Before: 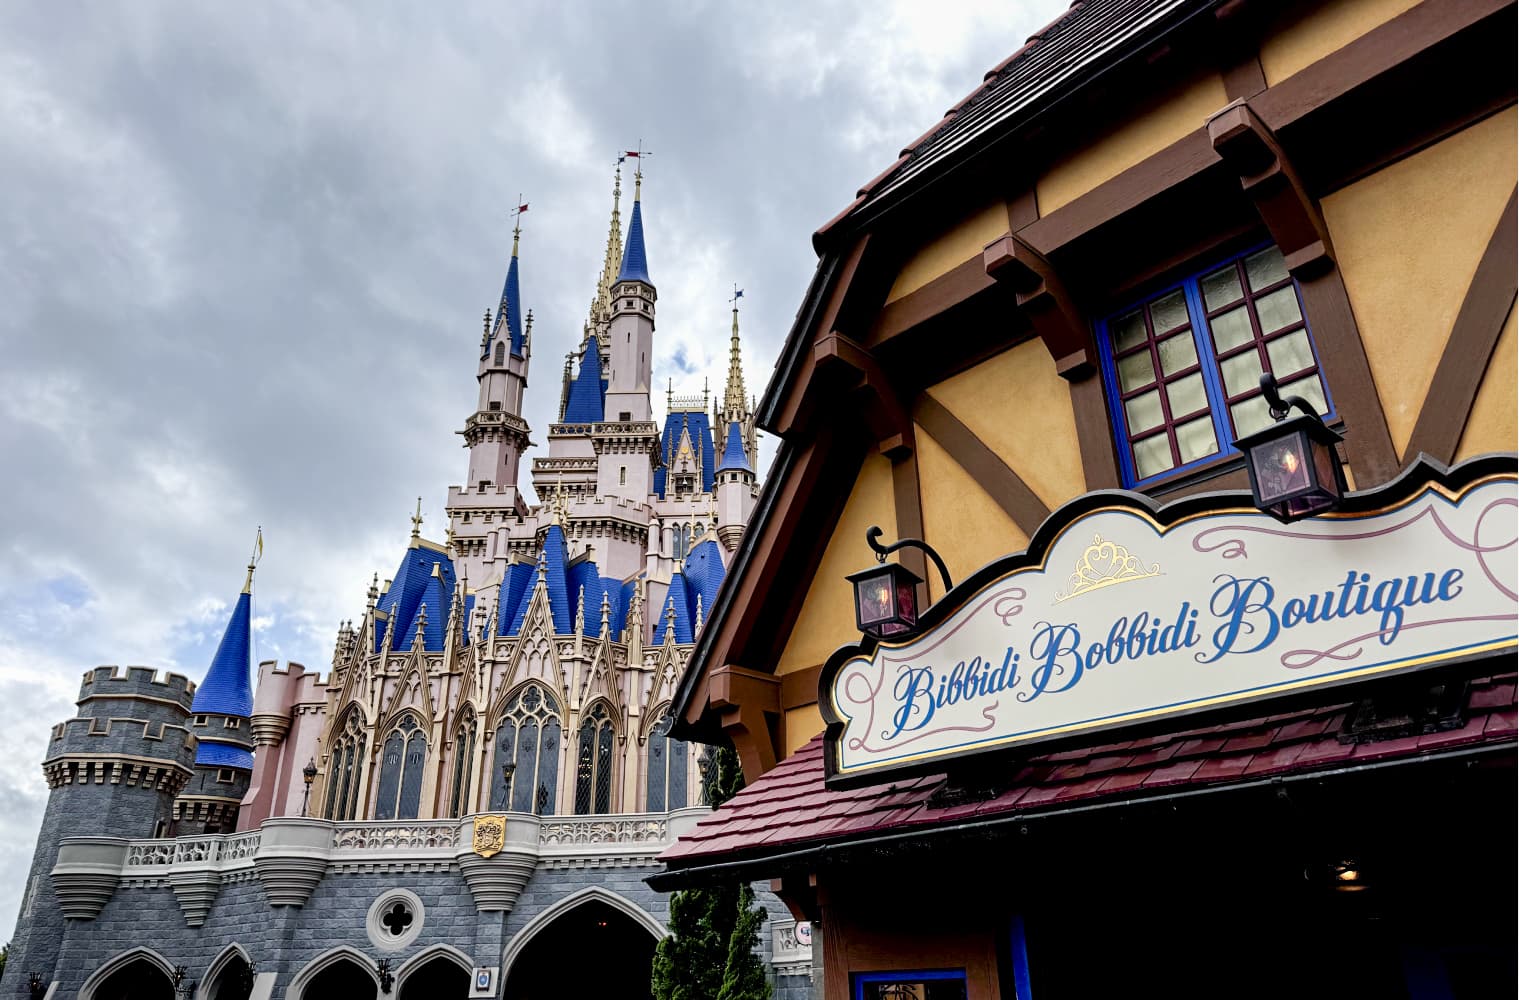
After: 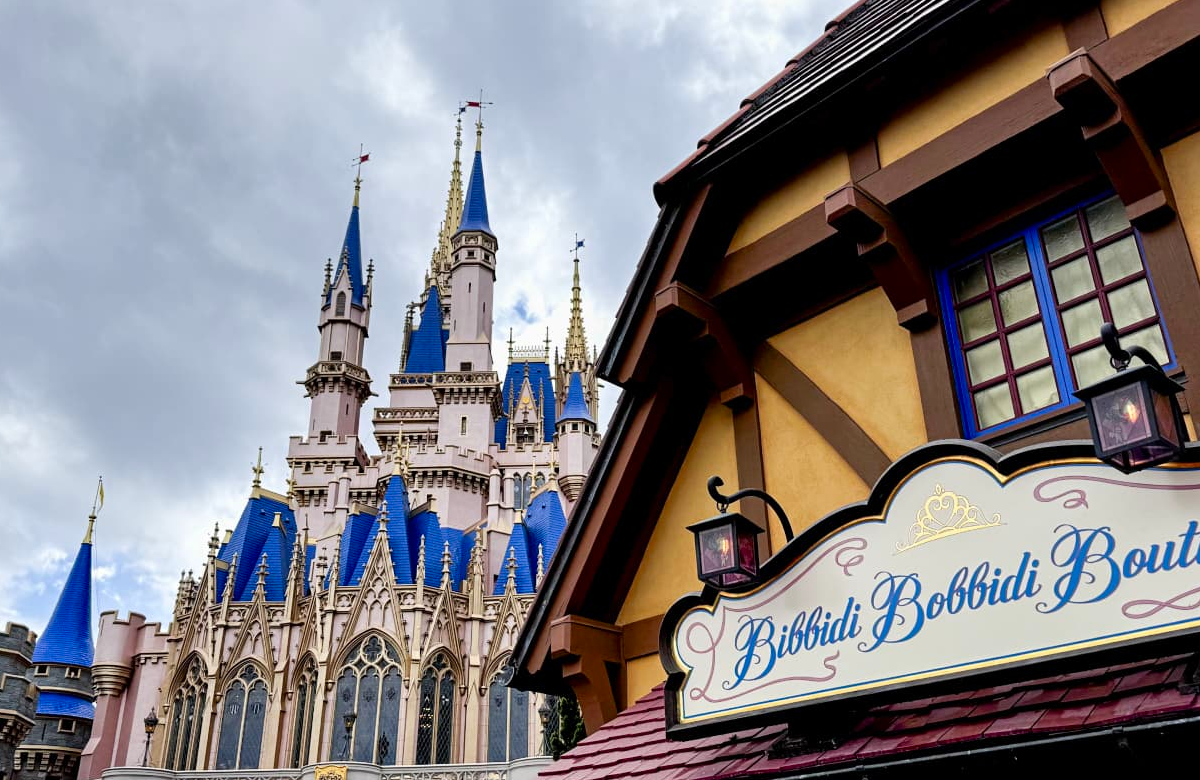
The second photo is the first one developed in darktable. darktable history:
contrast brightness saturation: saturation 0.184
crop and rotate: left 10.504%, top 5.055%, right 10.47%, bottom 16.845%
